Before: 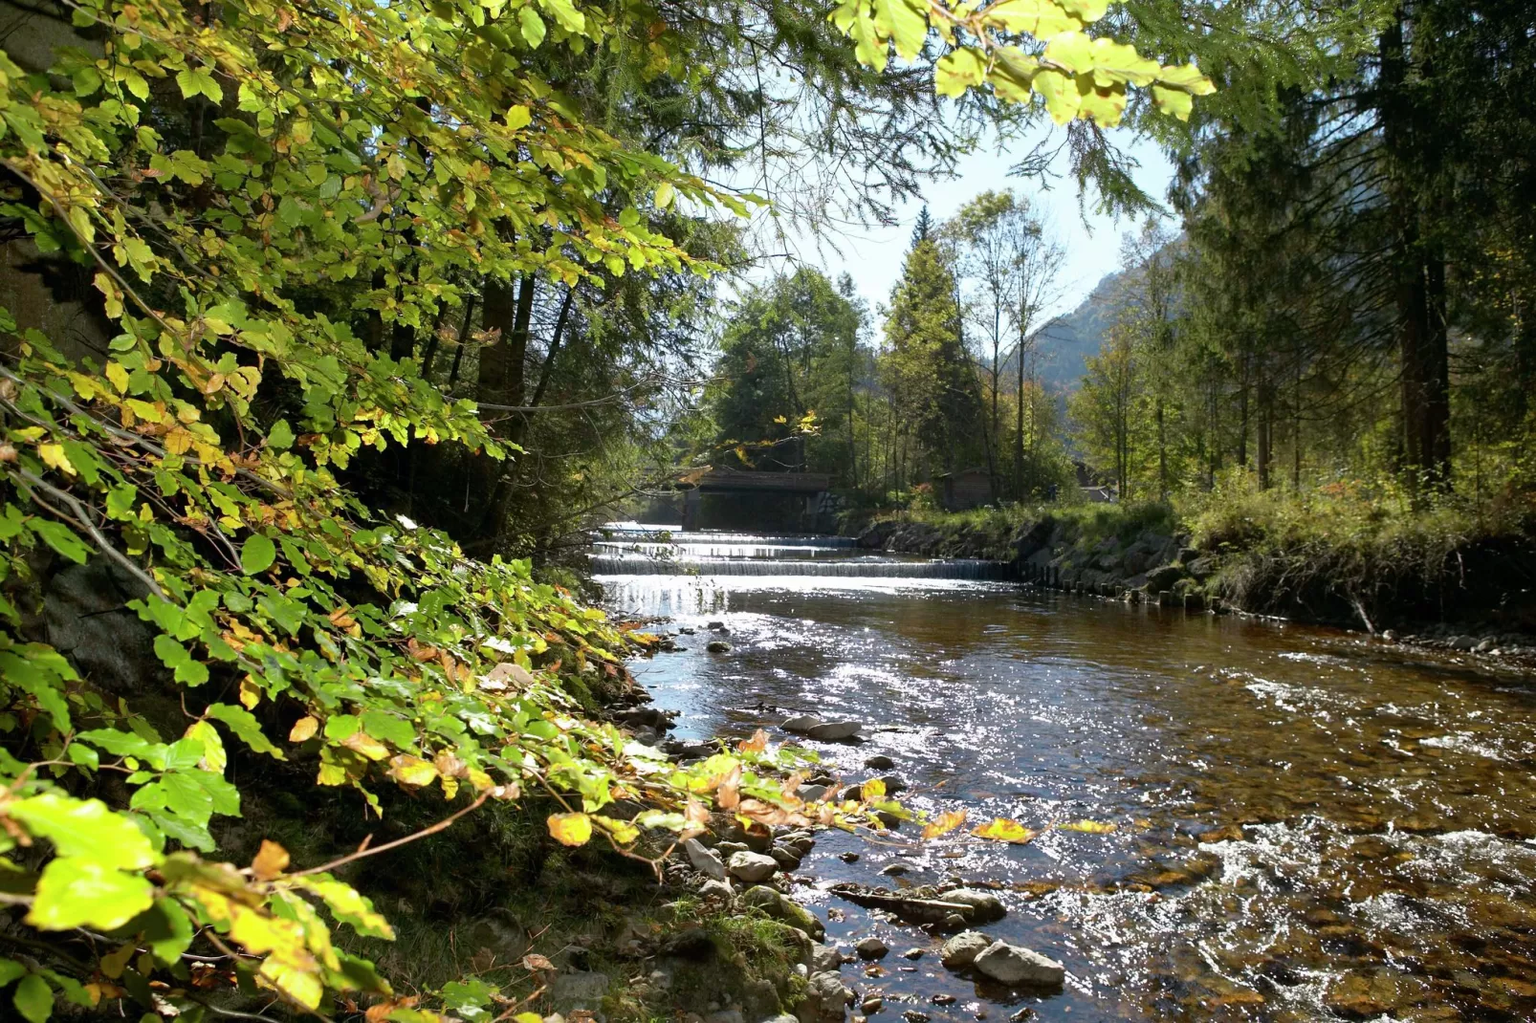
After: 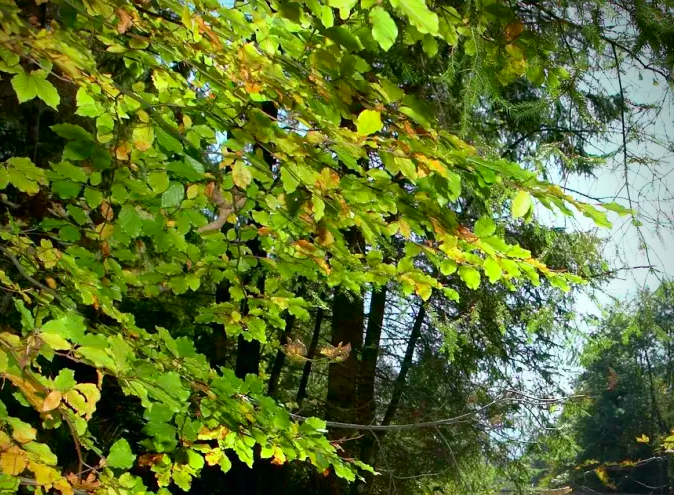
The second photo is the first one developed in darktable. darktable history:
crop and rotate: left 10.817%, top 0.062%, right 47.194%, bottom 53.626%
vignetting: brightness -0.629, saturation -0.007, center (-0.028, 0.239)
tone equalizer: on, module defaults
tone curve: curves: ch0 [(0, 0) (0.051, 0.03) (0.096, 0.071) (0.243, 0.246) (0.461, 0.515) (0.605, 0.692) (0.761, 0.85) (0.881, 0.933) (1, 0.984)]; ch1 [(0, 0) (0.1, 0.038) (0.318, 0.243) (0.431, 0.384) (0.488, 0.475) (0.499, 0.499) (0.534, 0.546) (0.567, 0.592) (0.601, 0.632) (0.734, 0.809) (1, 1)]; ch2 [(0, 0) (0.297, 0.257) (0.414, 0.379) (0.453, 0.45) (0.479, 0.483) (0.504, 0.499) (0.52, 0.519) (0.541, 0.554) (0.614, 0.652) (0.817, 0.874) (1, 1)], color space Lab, independent channels, preserve colors none
